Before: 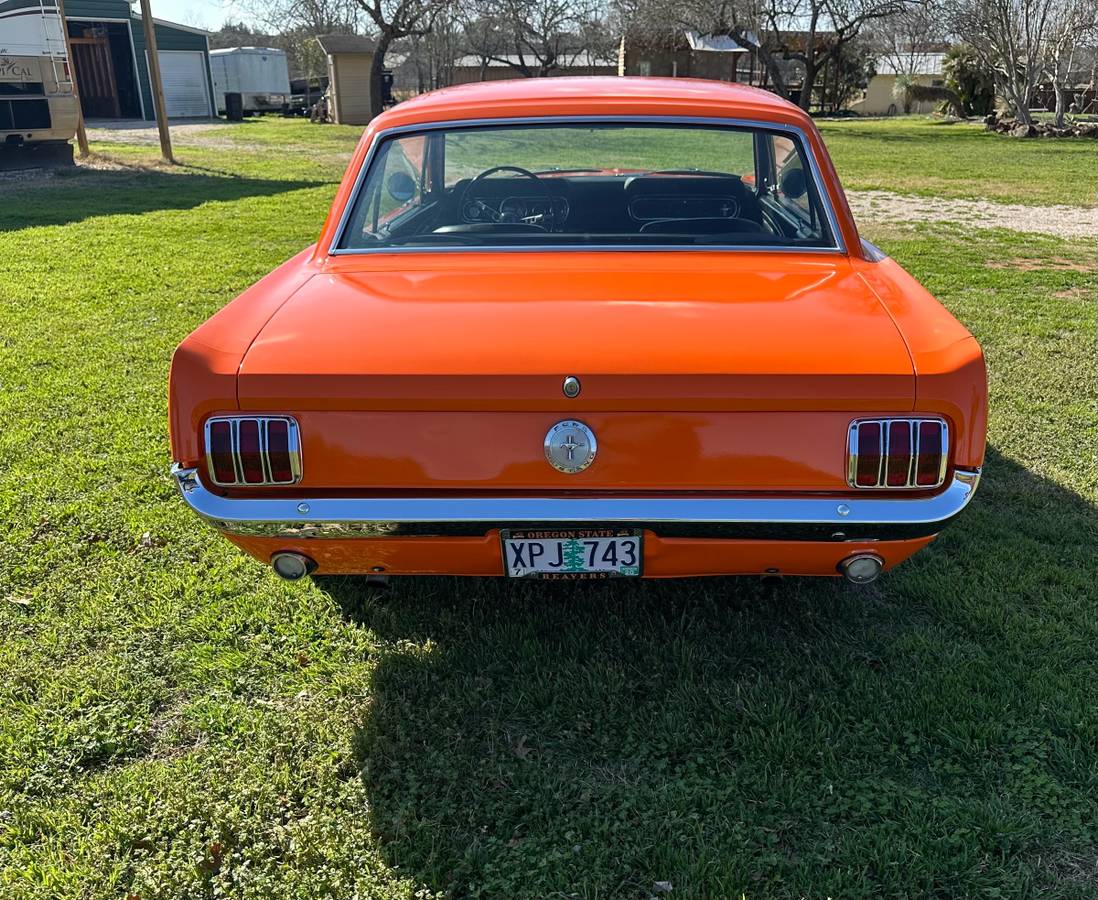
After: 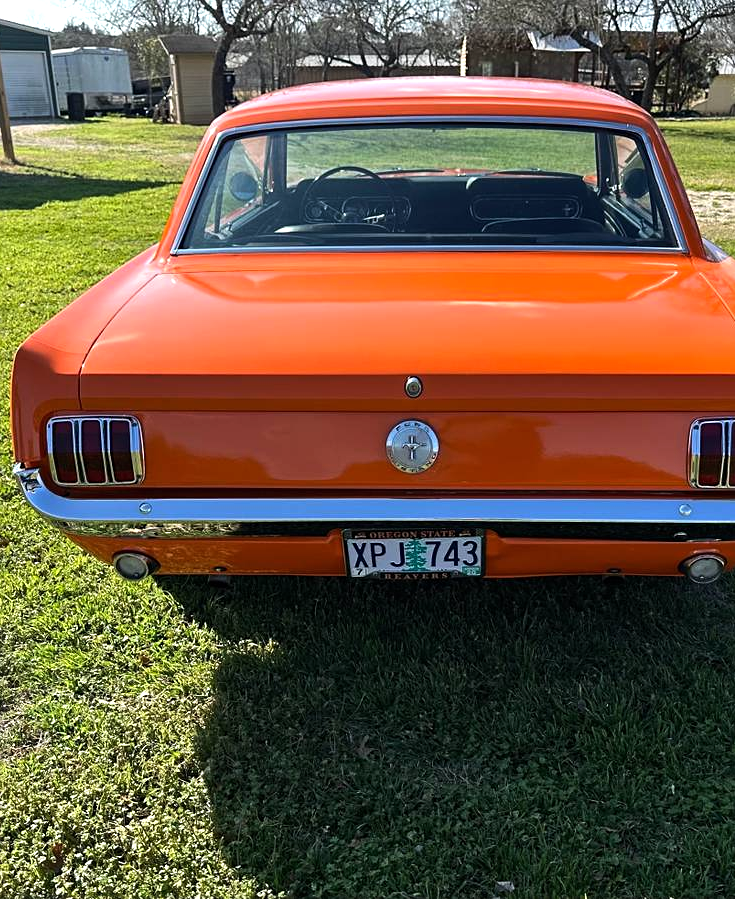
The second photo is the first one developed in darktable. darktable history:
crop and rotate: left 14.411%, right 18.61%
tone equalizer: -8 EV -0.405 EV, -7 EV -0.418 EV, -6 EV -0.361 EV, -5 EV -0.213 EV, -3 EV 0.217 EV, -2 EV 0.327 EV, -1 EV 0.412 EV, +0 EV 0.419 EV, edges refinement/feathering 500, mask exposure compensation -1.57 EV, preserve details no
sharpen: amount 0.211
